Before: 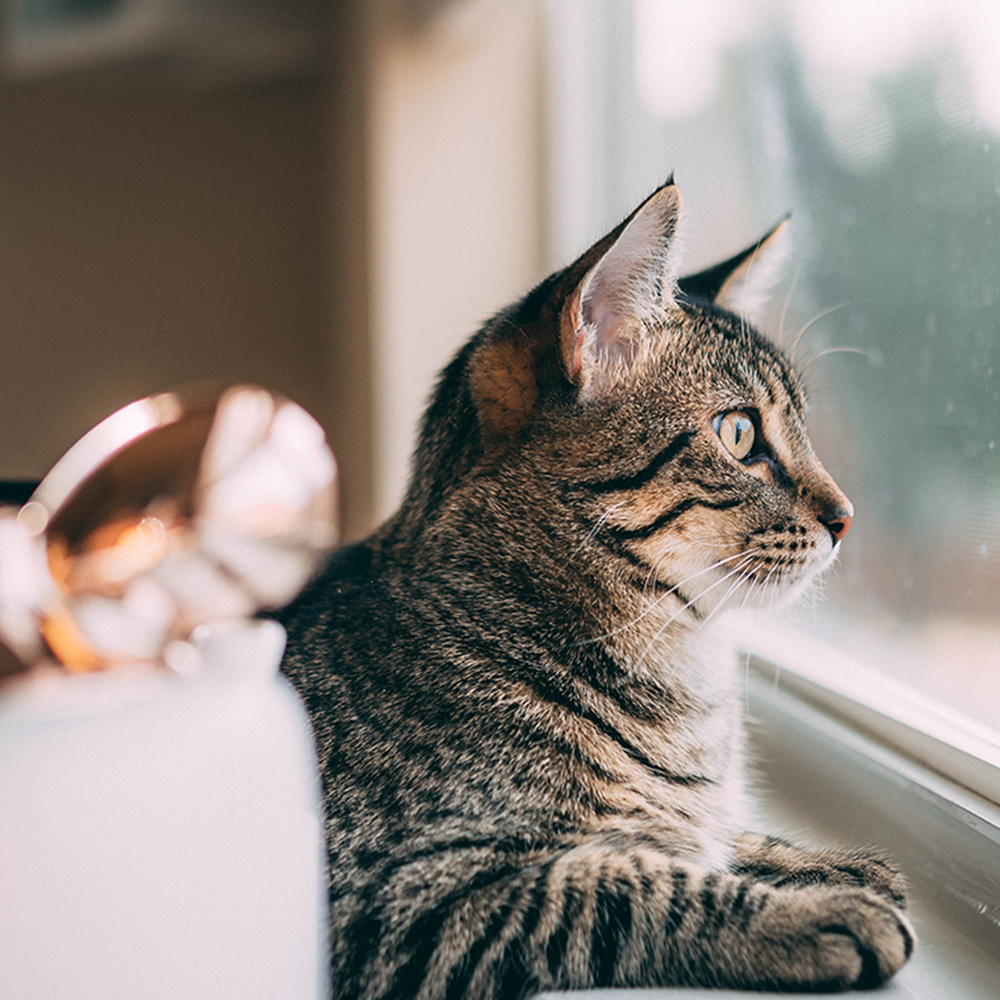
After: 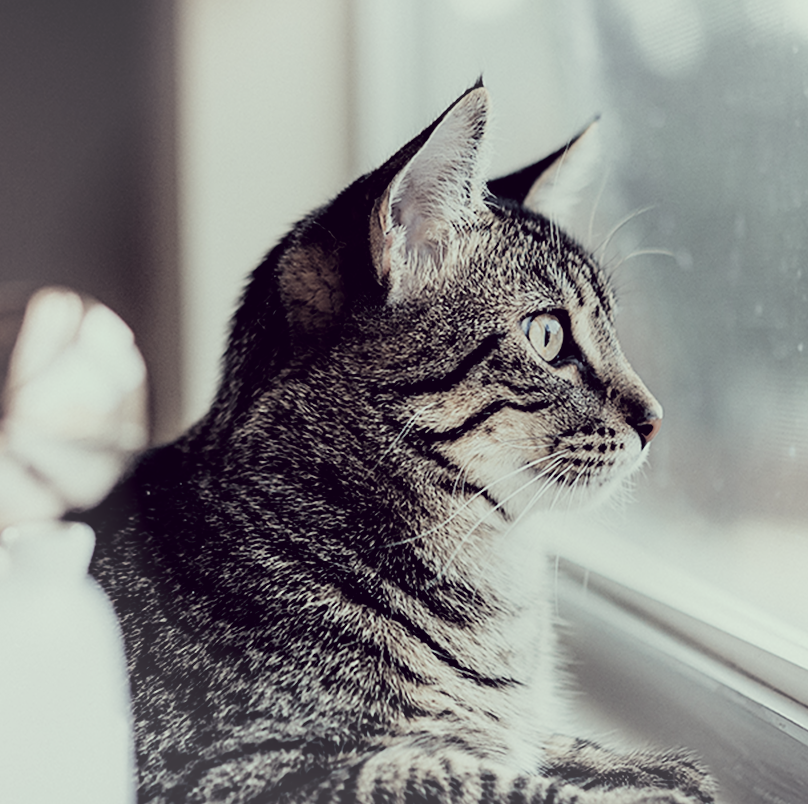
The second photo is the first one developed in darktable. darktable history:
crop: left 19.123%, top 9.812%, right 0%, bottom 9.787%
color correction: highlights a* -20.35, highlights b* 19.99, shadows a* 19.83, shadows b* -20.82, saturation 0.455
sharpen: amount 0.205
filmic rgb: black relative exposure -5.09 EV, white relative exposure 4 EV, hardness 2.88, contrast 1.298, highlights saturation mix -29.42%
contrast brightness saturation: saturation -0.083
color calibration: illuminant as shot in camera, x 0.358, y 0.373, temperature 4628.91 K
vignetting: fall-off start 68.34%, fall-off radius 28.71%, brightness 0.044, saturation 0.003, width/height ratio 0.986, shape 0.851
